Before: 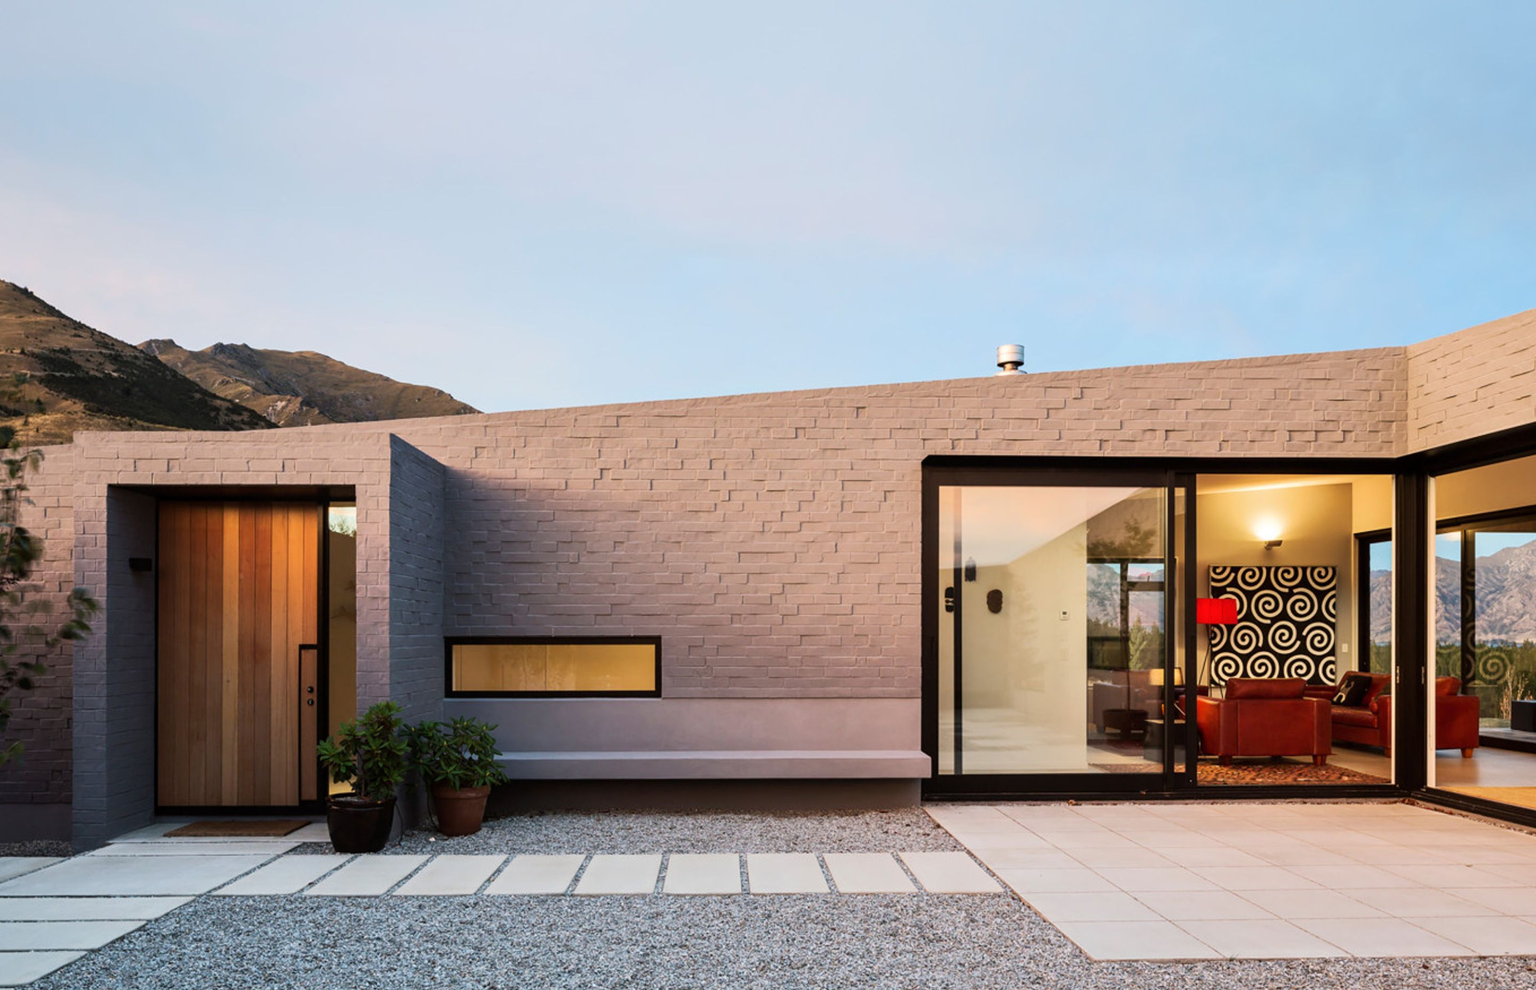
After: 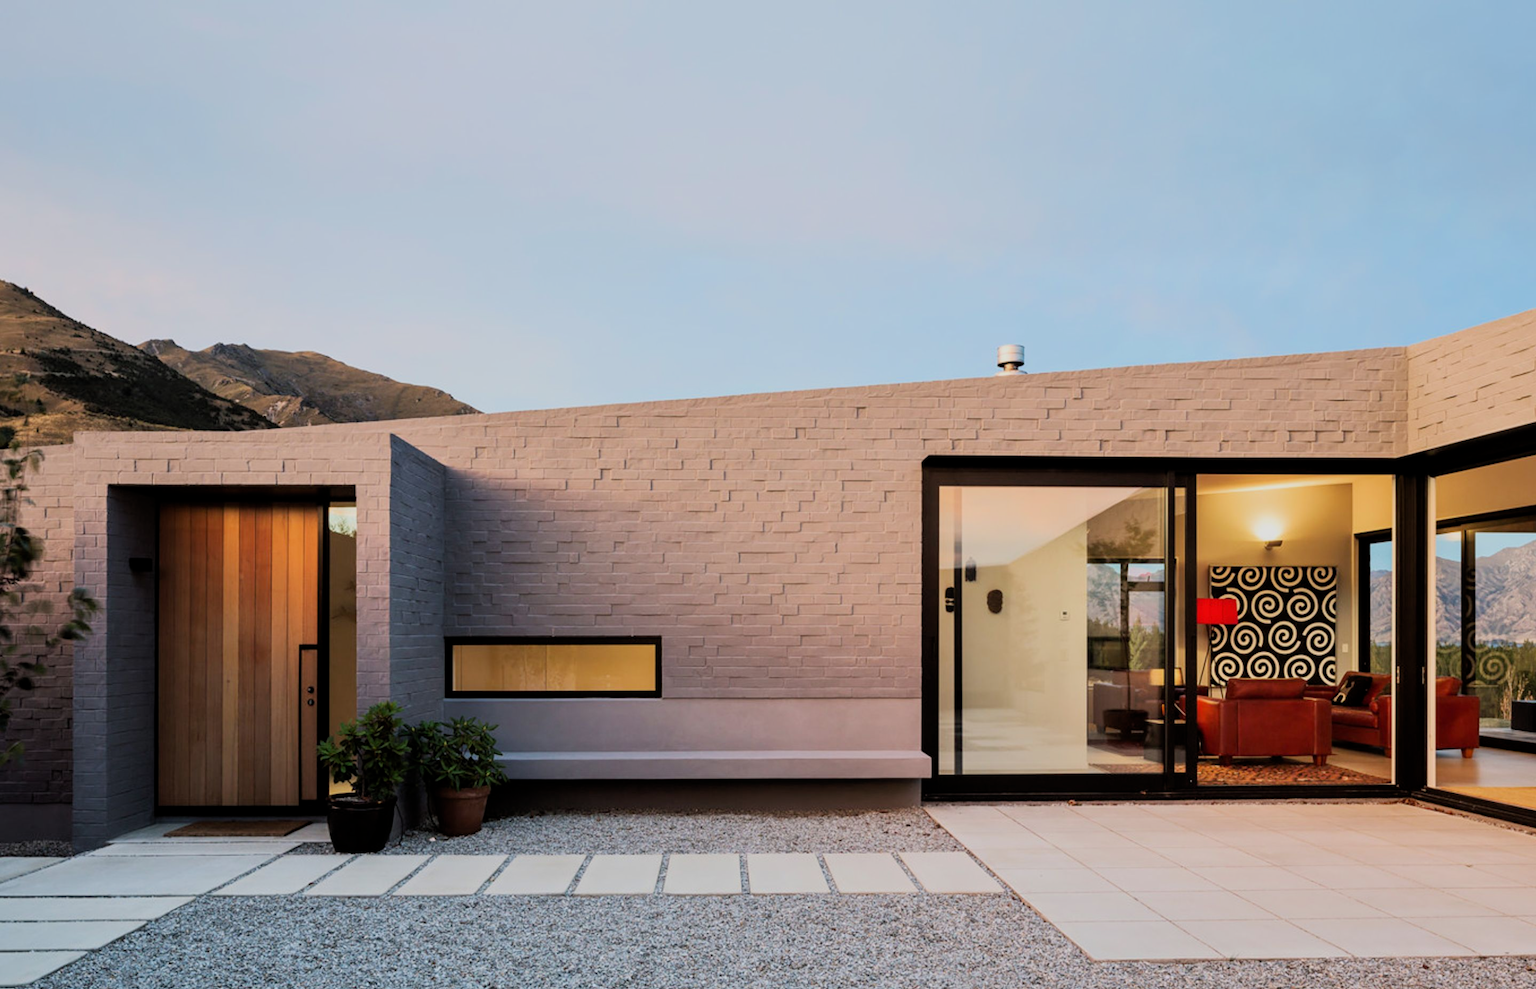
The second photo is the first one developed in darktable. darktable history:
filmic rgb: middle gray luminance 18.26%, black relative exposure -11.13 EV, white relative exposure 3.75 EV, target black luminance 0%, hardness 5.83, latitude 57.83%, contrast 0.964, shadows ↔ highlights balance 49.71%, color science v6 (2022)
